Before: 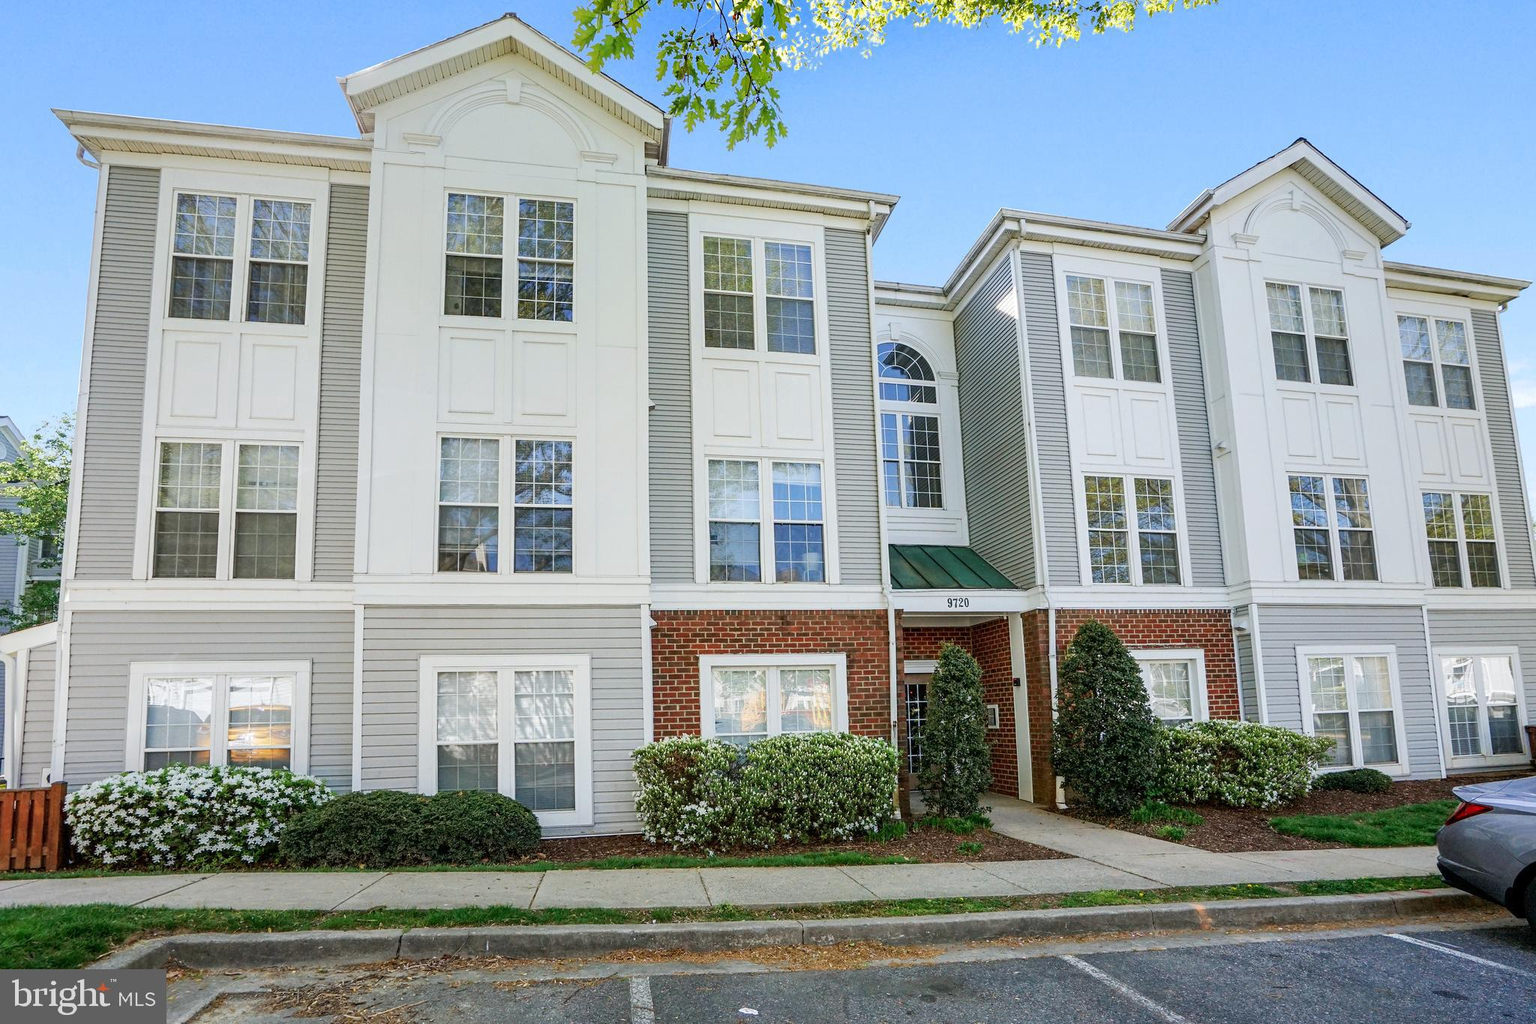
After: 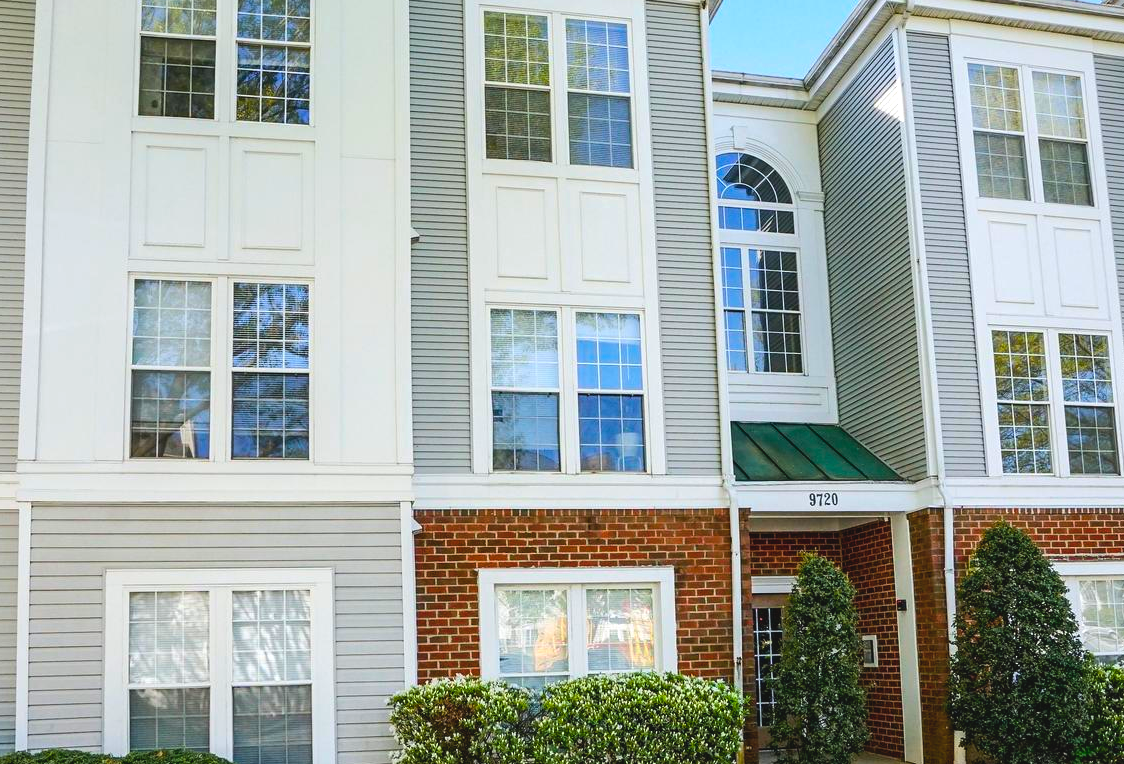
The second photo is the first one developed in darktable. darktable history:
crop and rotate: left 22.171%, top 22.332%, right 22.909%, bottom 21.689%
contrast brightness saturation: contrast -0.102, saturation -0.099
tone equalizer: -8 EV -0.413 EV, -7 EV -0.407 EV, -6 EV -0.302 EV, -5 EV -0.231 EV, -3 EV 0.199 EV, -2 EV 0.332 EV, -1 EV 0.367 EV, +0 EV 0.39 EV, edges refinement/feathering 500, mask exposure compensation -1.57 EV, preserve details no
color balance rgb: linear chroma grading › global chroma 15.087%, perceptual saturation grading › global saturation 29.874%, global vibrance 20%
